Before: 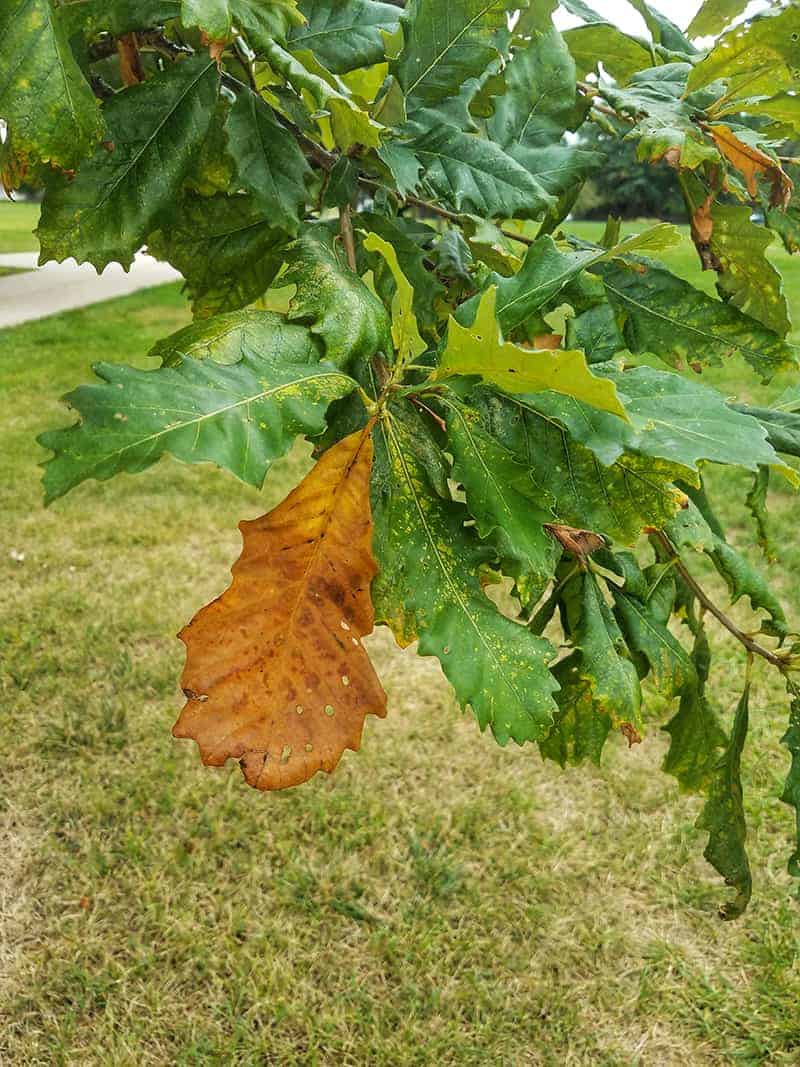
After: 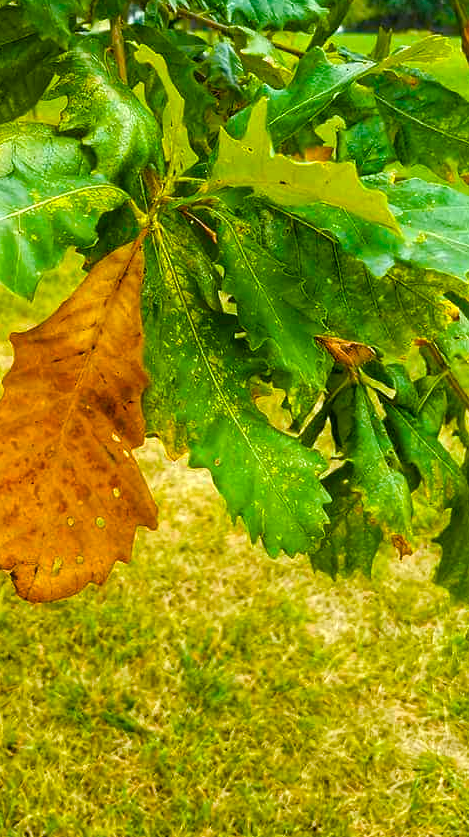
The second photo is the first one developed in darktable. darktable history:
crop and rotate: left 28.63%, top 17.653%, right 12.643%, bottom 3.875%
exposure: compensate highlight preservation false
color balance rgb: perceptual saturation grading › global saturation 38.923%, perceptual saturation grading › highlights -25.143%, perceptual saturation grading › mid-tones 35.4%, perceptual saturation grading › shadows 35.246%, perceptual brilliance grading › global brilliance 11.611%, global vibrance 40.019%
